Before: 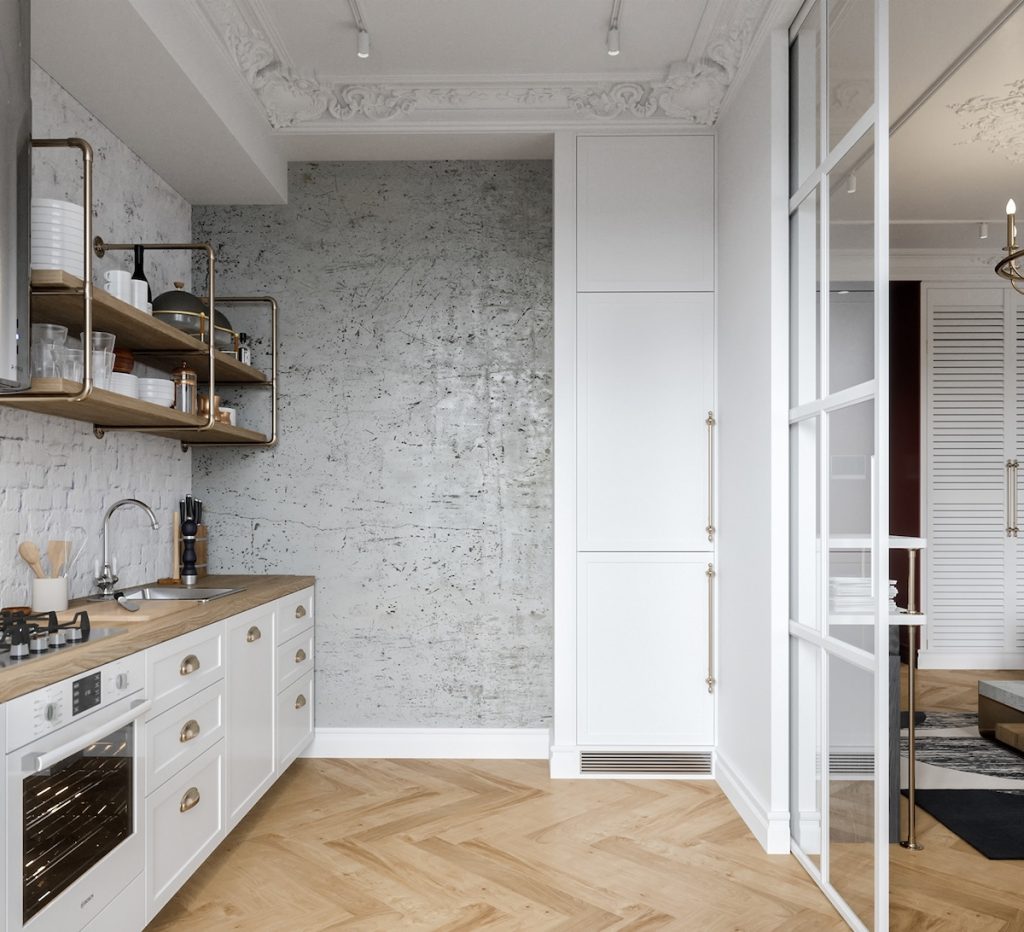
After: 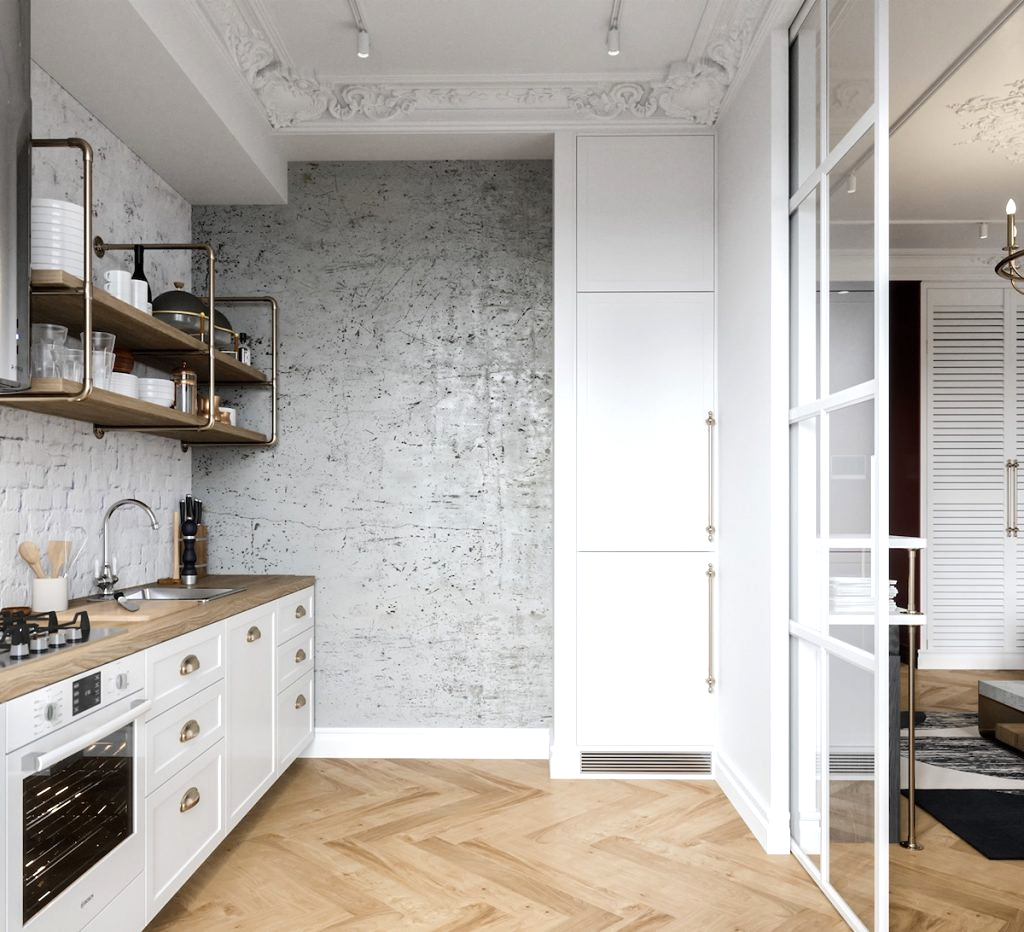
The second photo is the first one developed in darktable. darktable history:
tone equalizer: -8 EV -0.446 EV, -7 EV -0.359 EV, -6 EV -0.371 EV, -5 EV -0.255 EV, -3 EV 0.222 EV, -2 EV 0.342 EV, -1 EV 0.377 EV, +0 EV 0.409 EV, edges refinement/feathering 500, mask exposure compensation -1.57 EV, preserve details no
